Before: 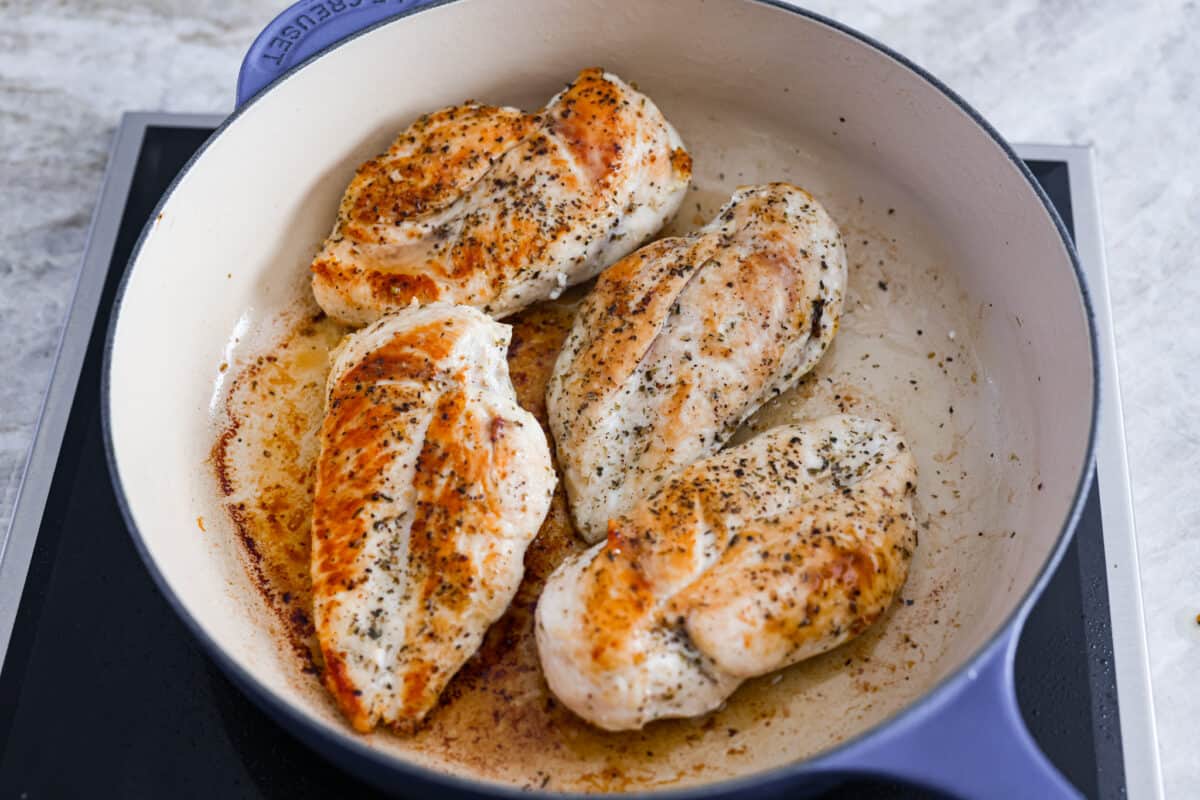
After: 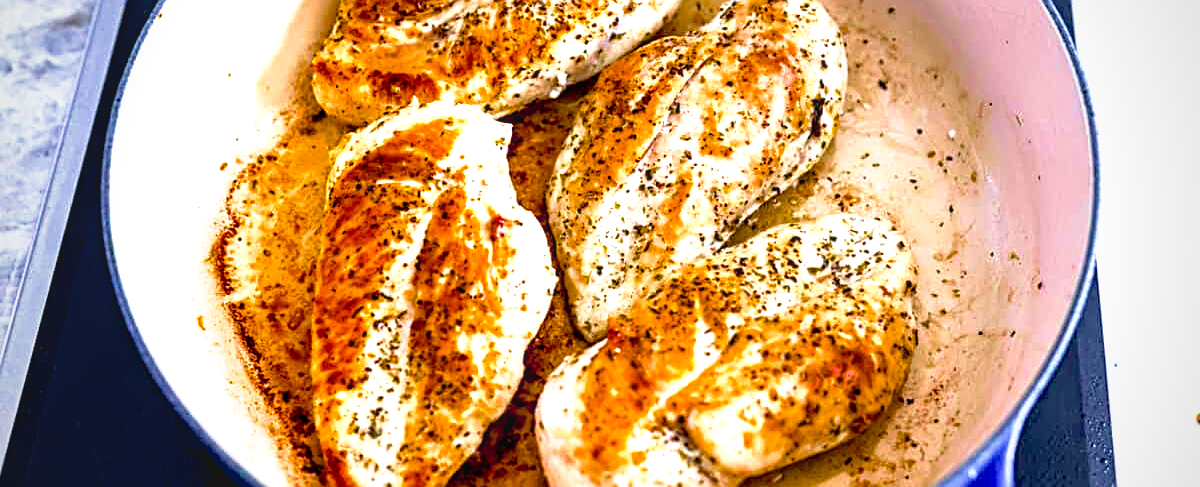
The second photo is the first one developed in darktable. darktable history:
base curve: curves: ch0 [(0.017, 0) (0.425, 0.441) (0.844, 0.933) (1, 1)], preserve colors none
vignetting: fall-off radius 61.06%
sharpen: amount 0.589
local contrast: on, module defaults
crop and rotate: top 25.126%, bottom 13.994%
velvia: strength 50.48%
exposure: black level correction 0, exposure 1.015 EV, compensate highlight preservation false
color balance rgb: linear chroma grading › global chroma 8.988%, perceptual saturation grading › global saturation 31.196%, global vibrance 16.742%, saturation formula JzAzBz (2021)
